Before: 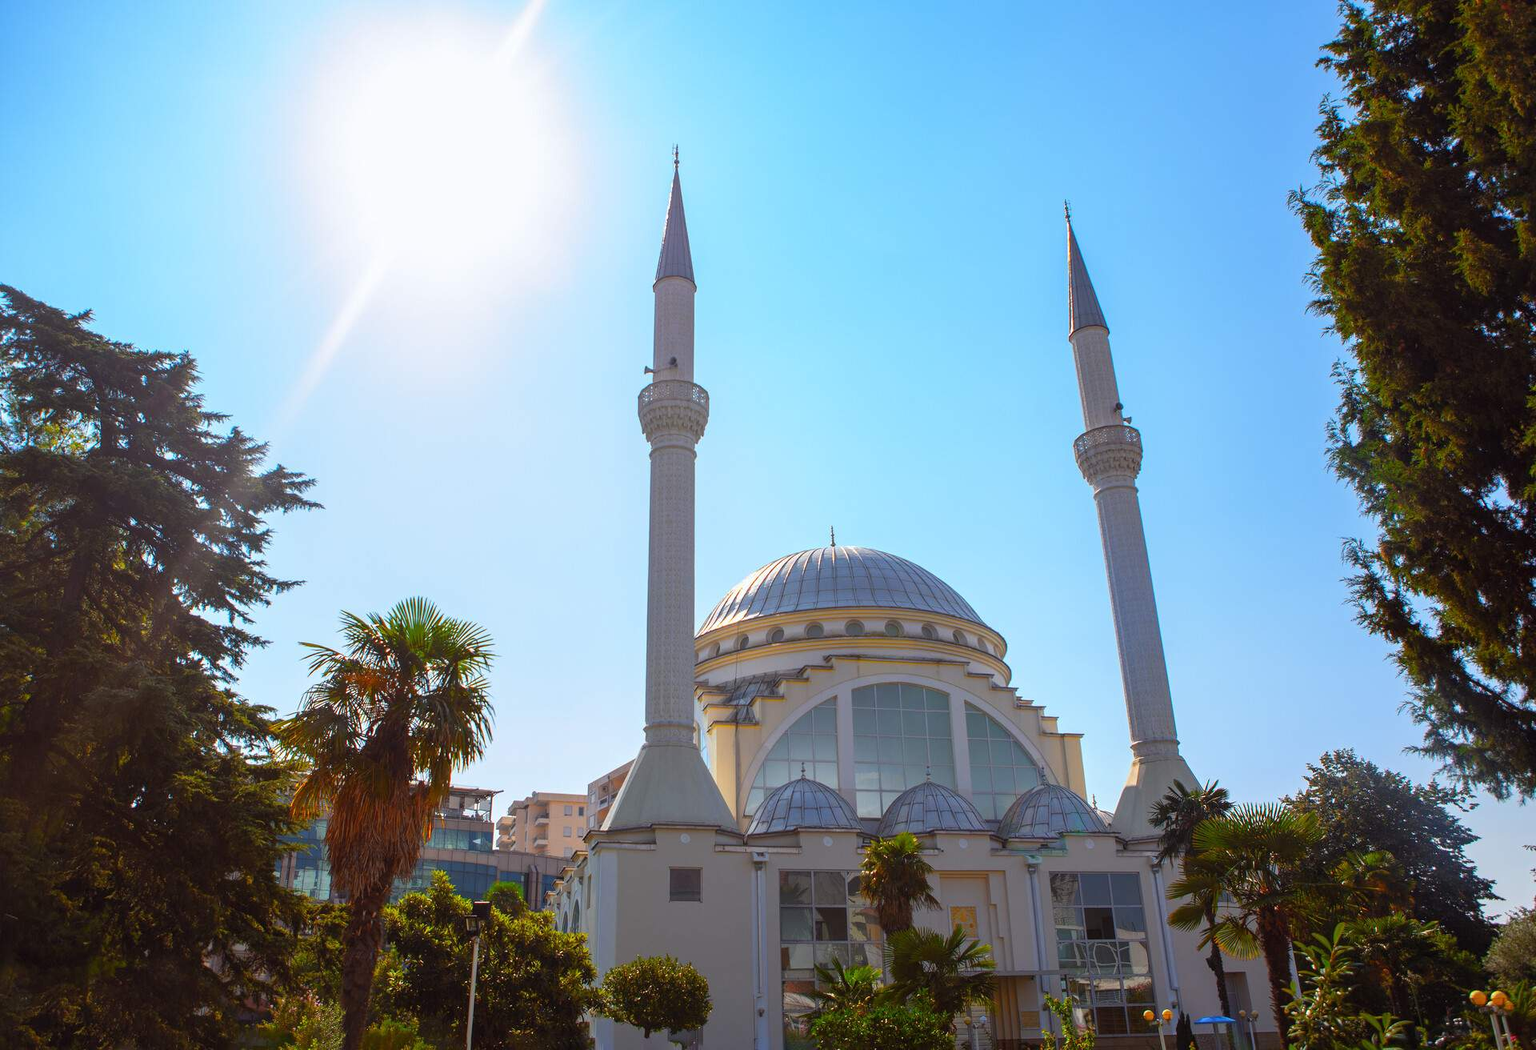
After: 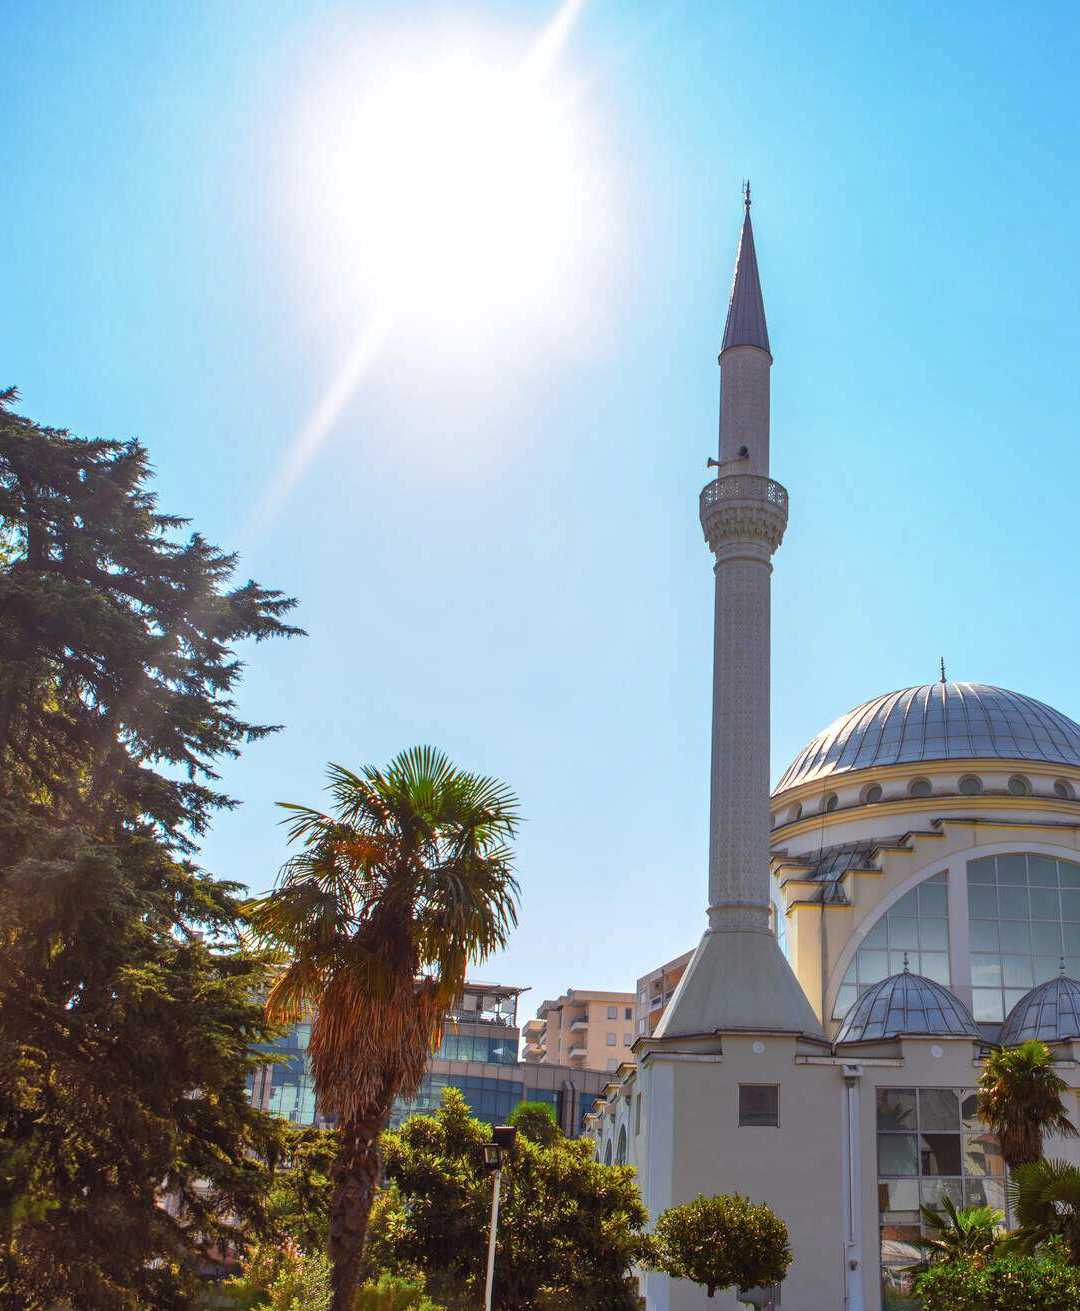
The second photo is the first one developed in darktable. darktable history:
shadows and highlights: shadows 52.34, highlights -28.23, soften with gaussian
local contrast: on, module defaults
crop: left 5.114%, right 38.589%
